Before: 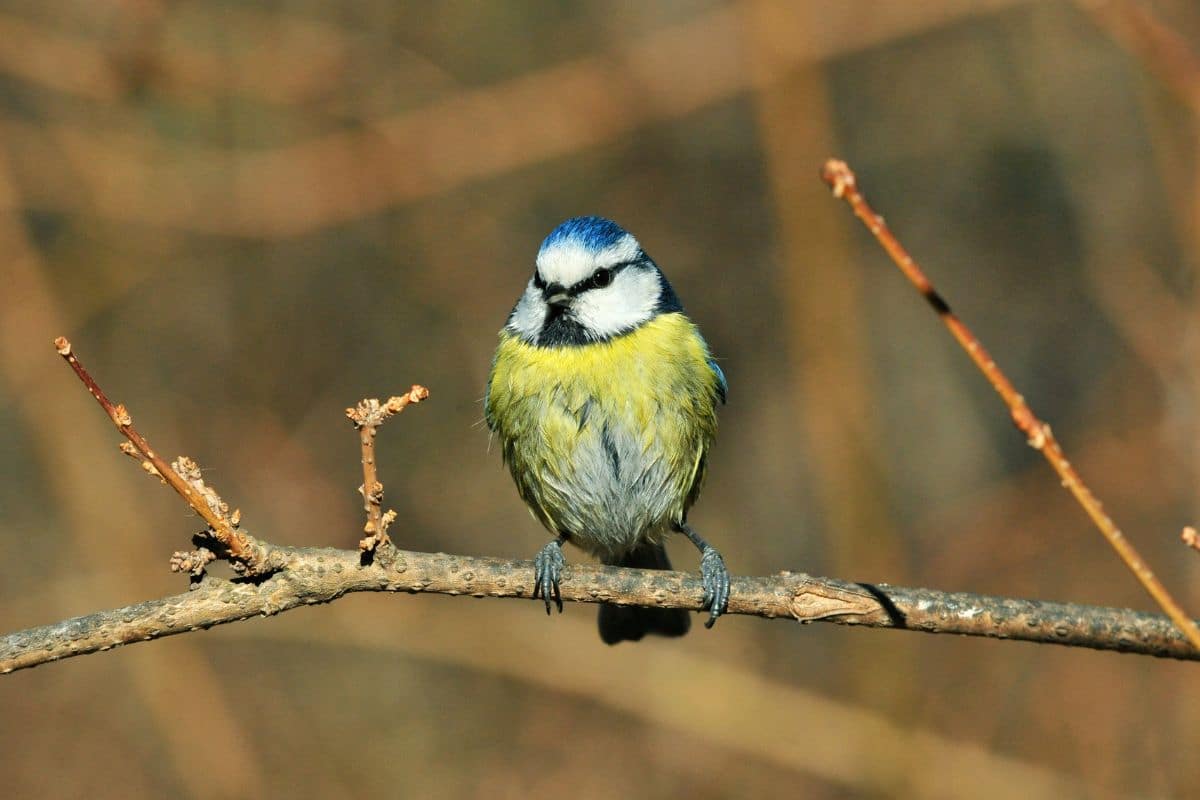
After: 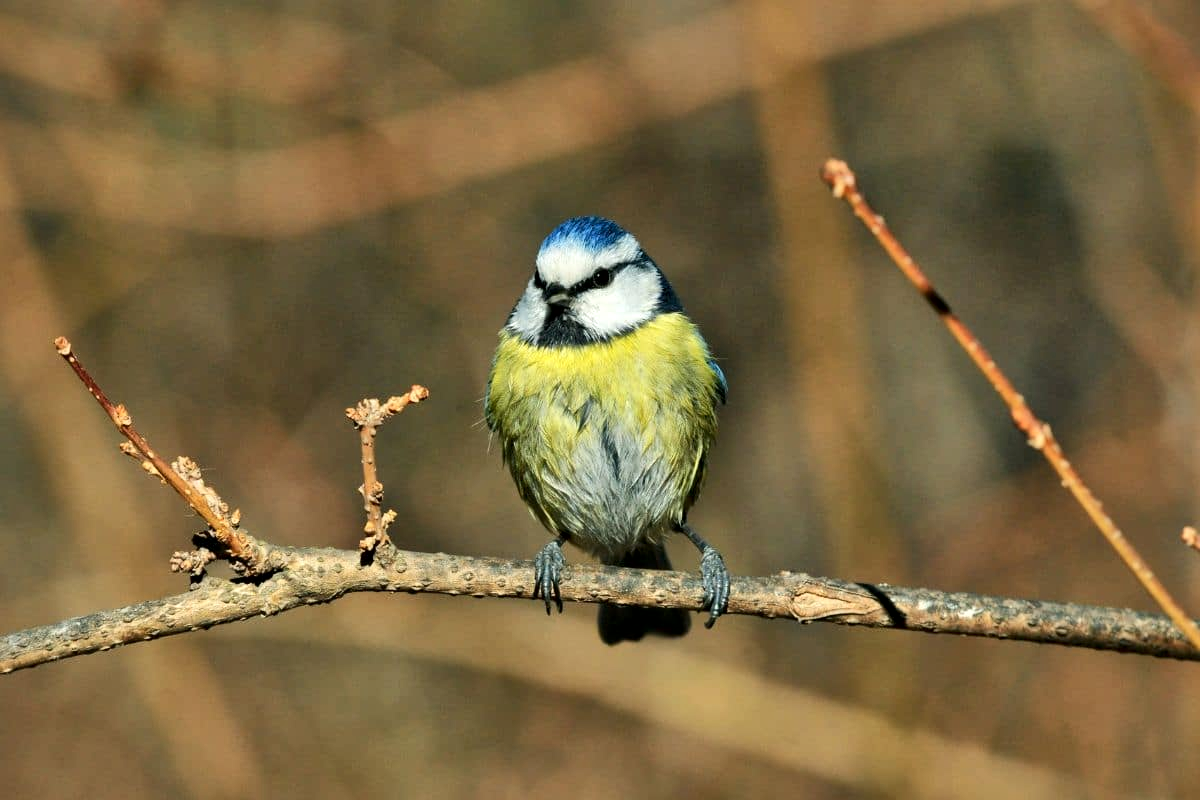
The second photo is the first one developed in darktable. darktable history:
local contrast: mode bilateral grid, contrast 19, coarseness 49, detail 149%, midtone range 0.2
color correction: highlights b* 0.049
